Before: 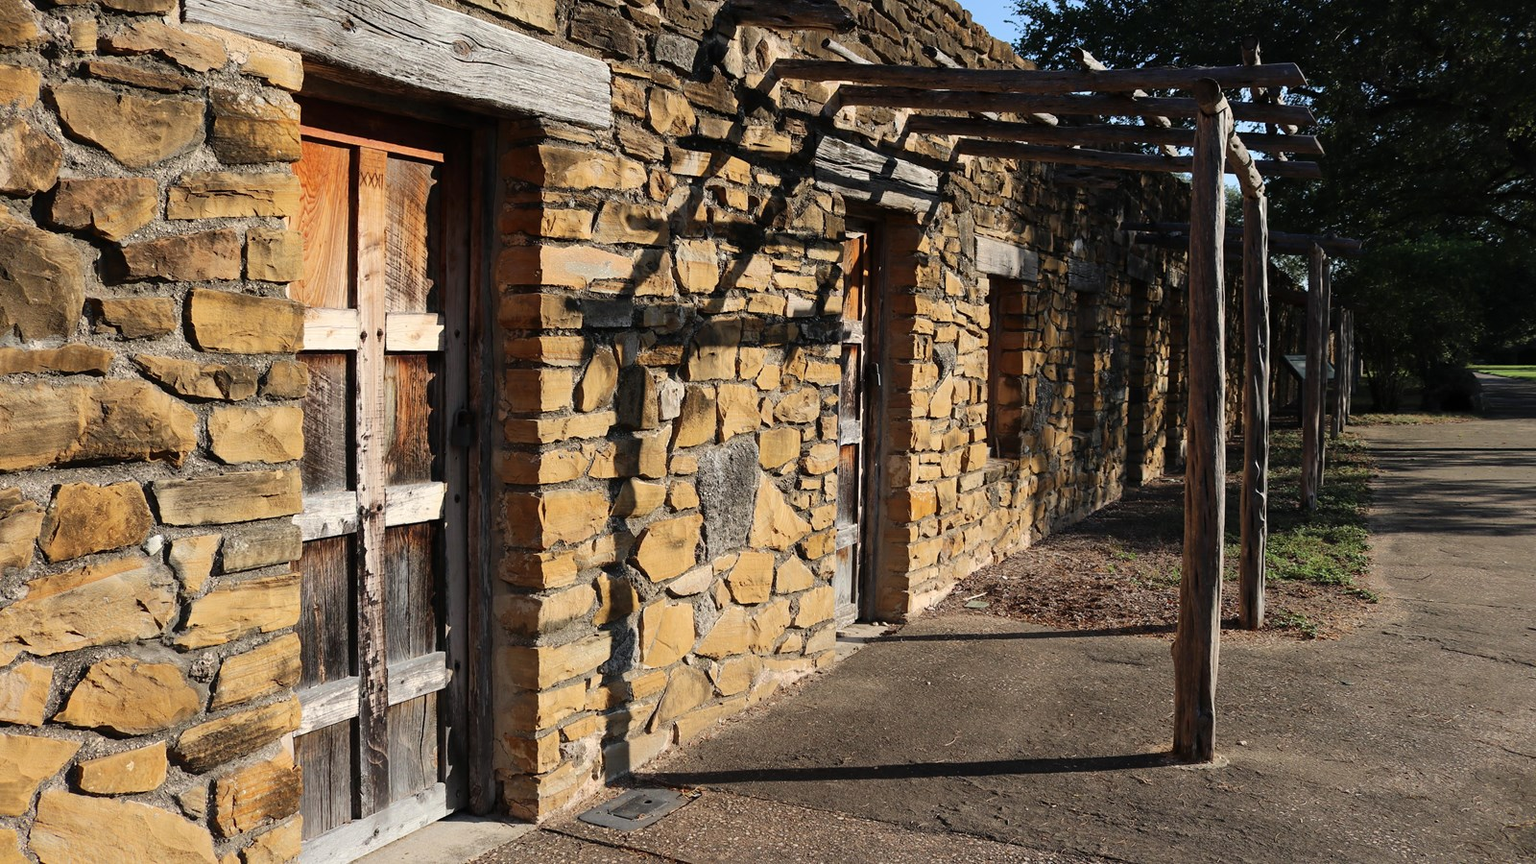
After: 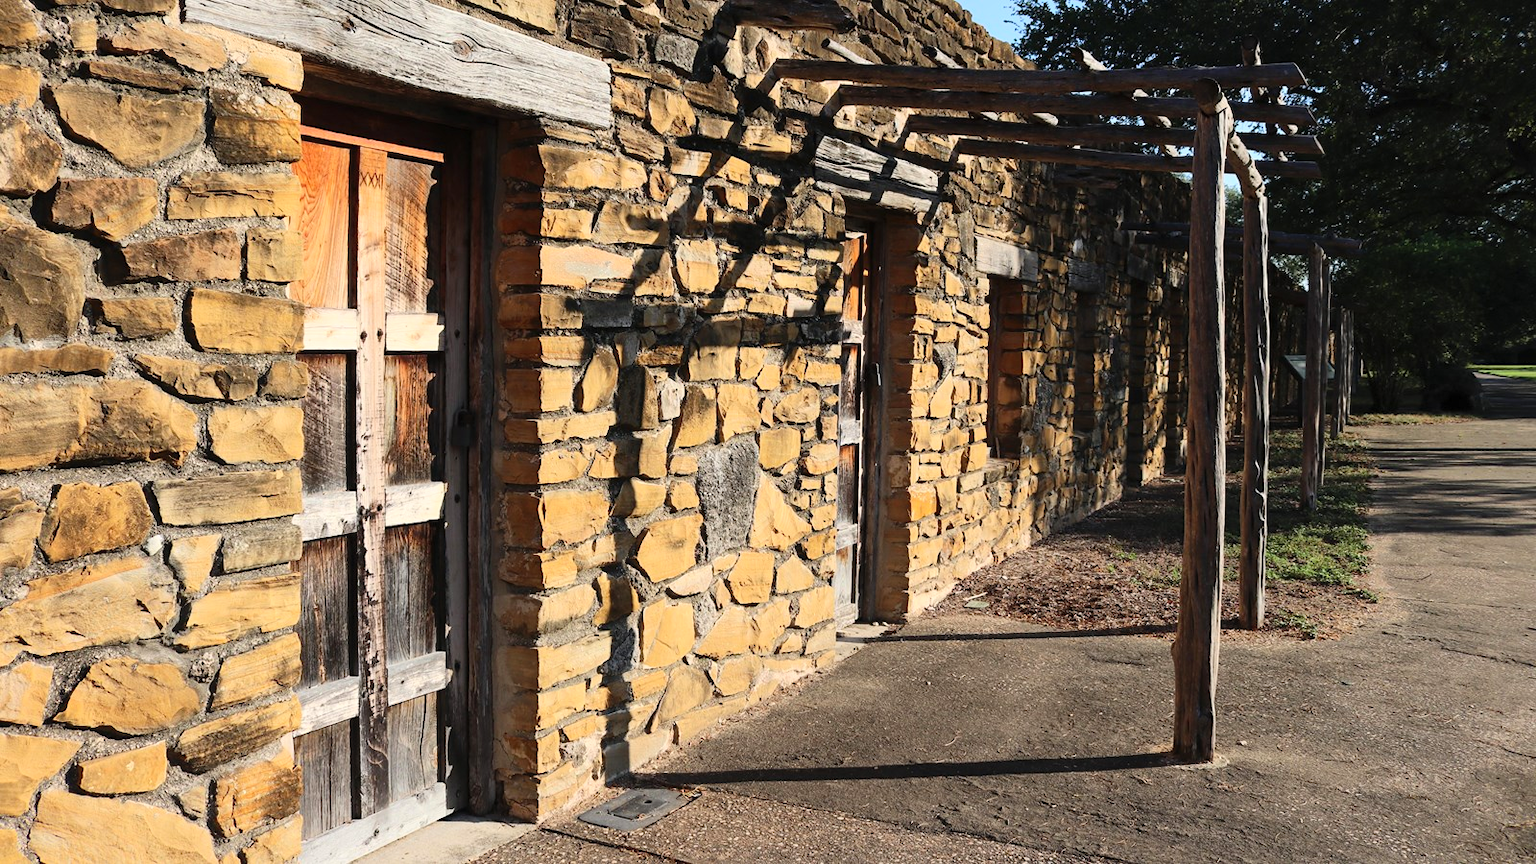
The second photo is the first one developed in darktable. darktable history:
contrast brightness saturation: contrast 0.199, brightness 0.147, saturation 0.145
